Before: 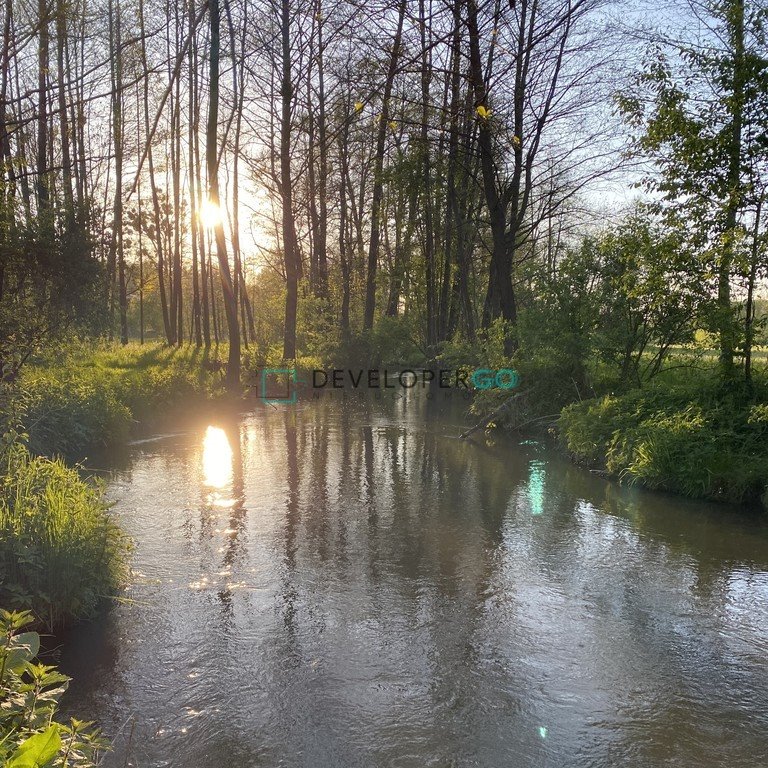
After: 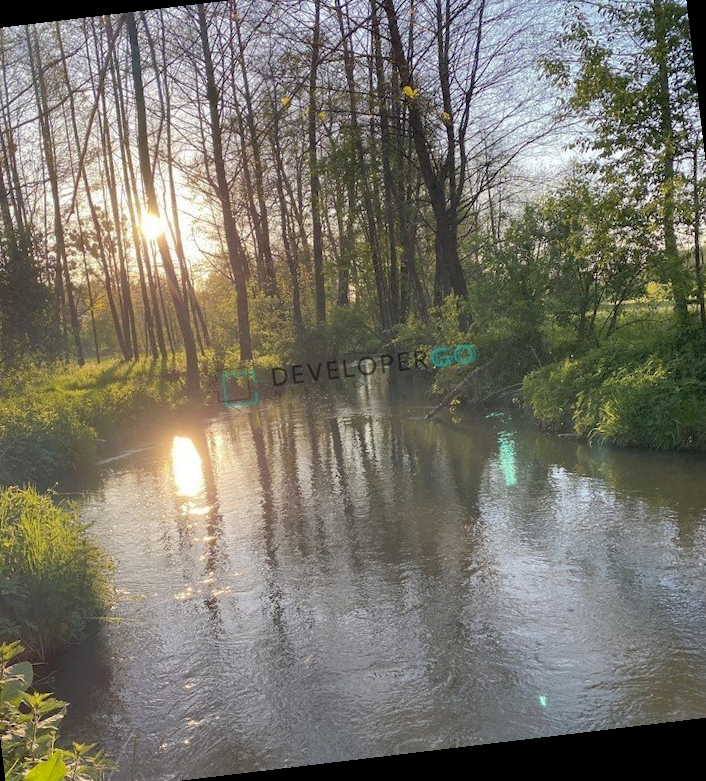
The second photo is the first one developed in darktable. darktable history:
contrast brightness saturation: contrast 0.05, brightness 0.06, saturation 0.01
crop: left 9.807%, top 6.259%, right 7.334%, bottom 2.177%
shadows and highlights: on, module defaults
rotate and perspective: rotation -6.83°, automatic cropping off
